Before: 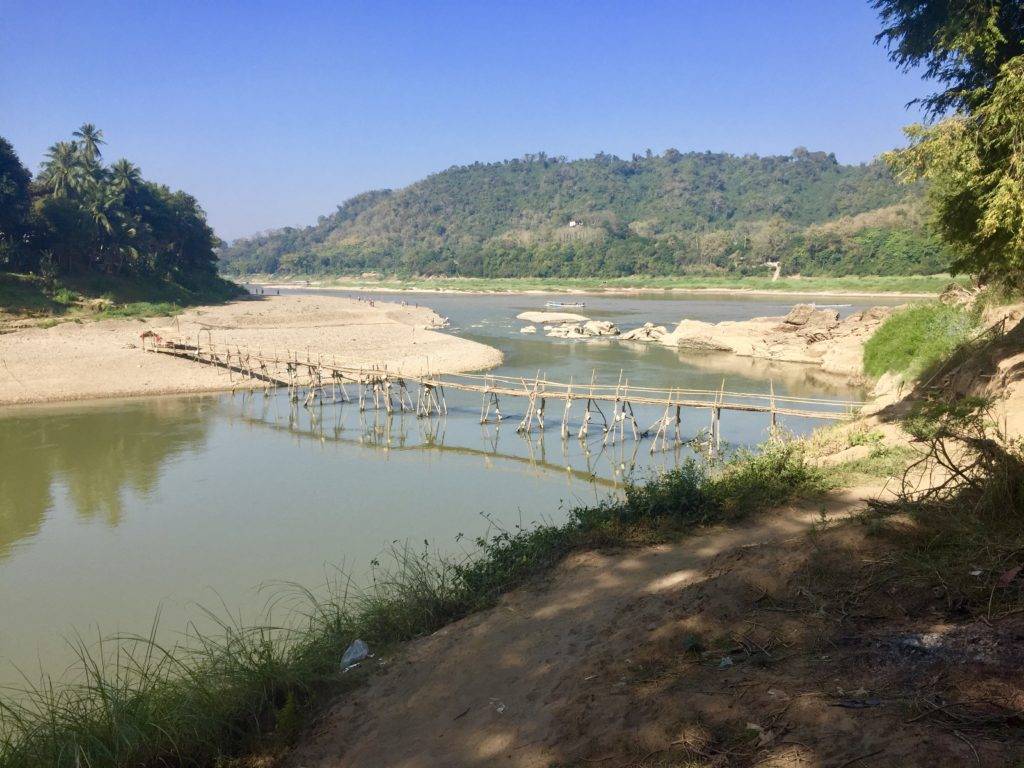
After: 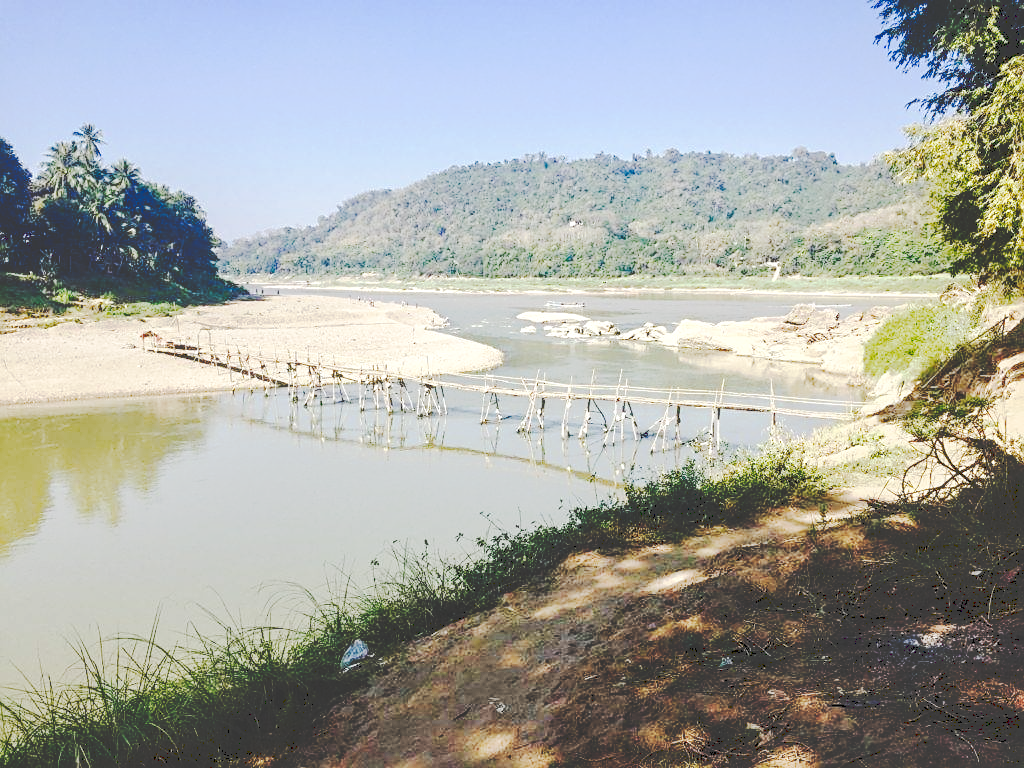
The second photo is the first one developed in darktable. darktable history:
sharpen: amount 0.55
base curve: curves: ch0 [(0, 0) (0.028, 0.03) (0.121, 0.232) (0.46, 0.748) (0.859, 0.968) (1, 1)], preserve colors none
tone curve: curves: ch0 [(0, 0) (0.003, 0.219) (0.011, 0.219) (0.025, 0.223) (0.044, 0.226) (0.069, 0.232) (0.1, 0.24) (0.136, 0.245) (0.177, 0.257) (0.224, 0.281) (0.277, 0.324) (0.335, 0.392) (0.399, 0.484) (0.468, 0.585) (0.543, 0.672) (0.623, 0.741) (0.709, 0.788) (0.801, 0.835) (0.898, 0.878) (1, 1)], preserve colors none
local contrast: on, module defaults
